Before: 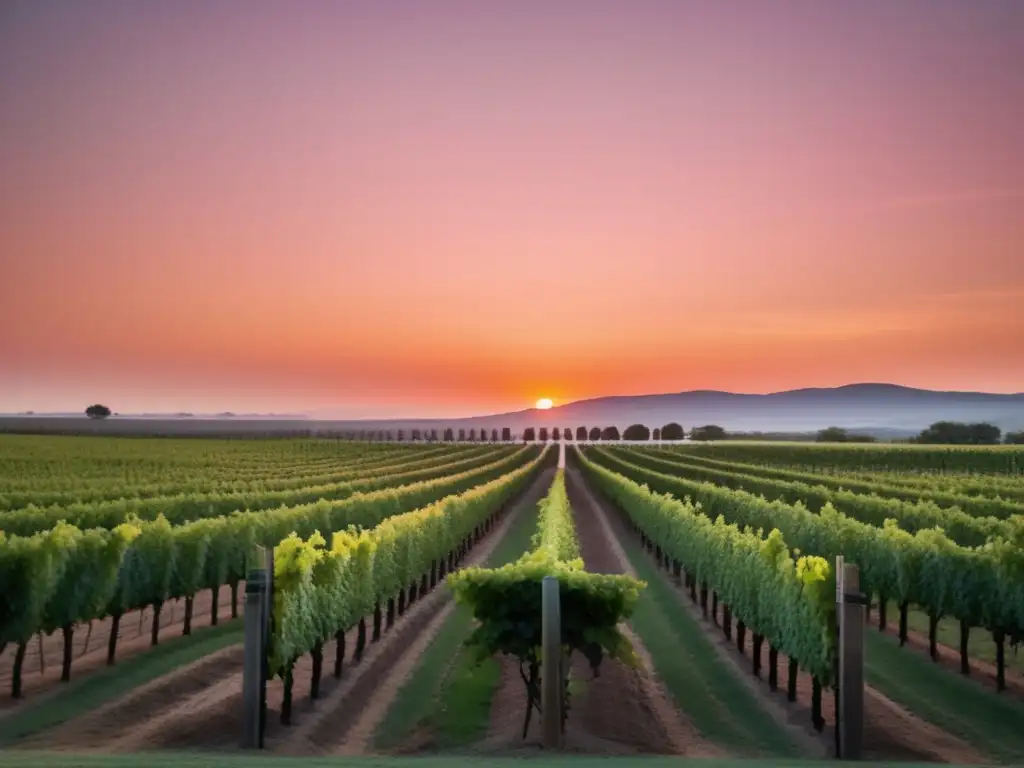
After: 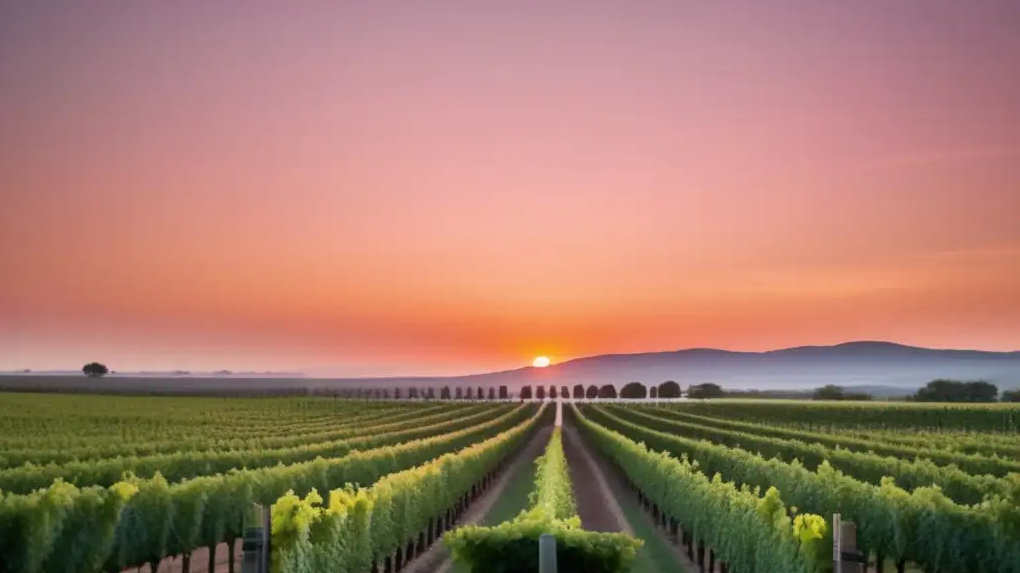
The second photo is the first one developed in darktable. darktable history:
crop: left 0.375%, top 5.51%, bottom 19.778%
